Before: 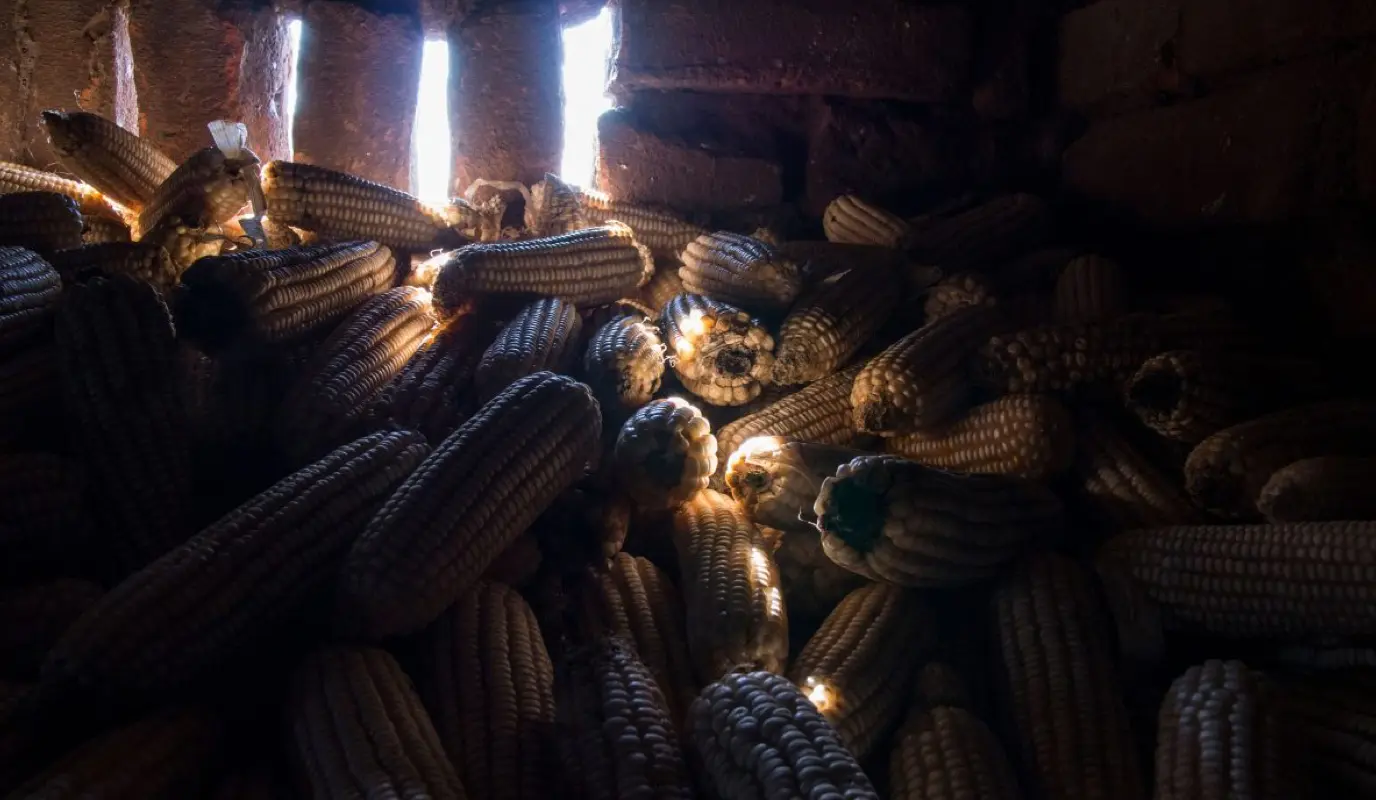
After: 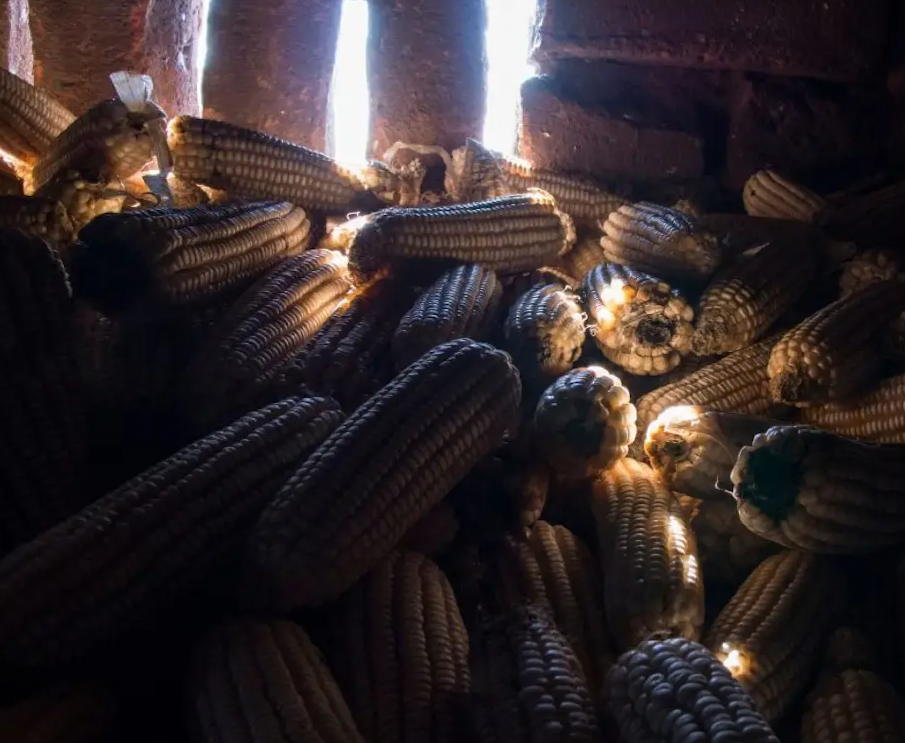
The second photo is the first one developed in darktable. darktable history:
rotate and perspective: rotation 0.679°, lens shift (horizontal) 0.136, crop left 0.009, crop right 0.991, crop top 0.078, crop bottom 0.95
crop and rotate: left 8.786%, right 24.548%
